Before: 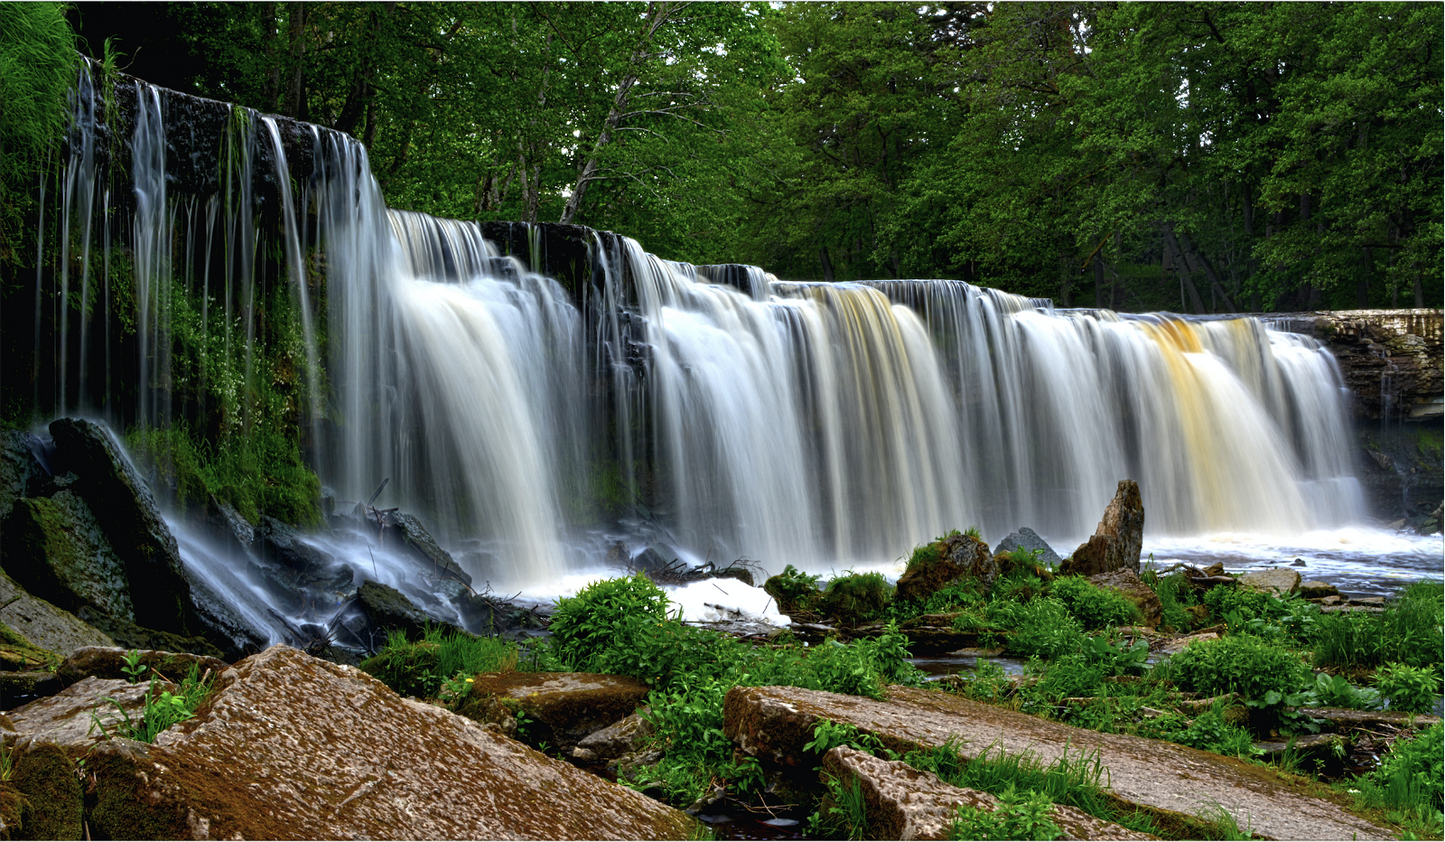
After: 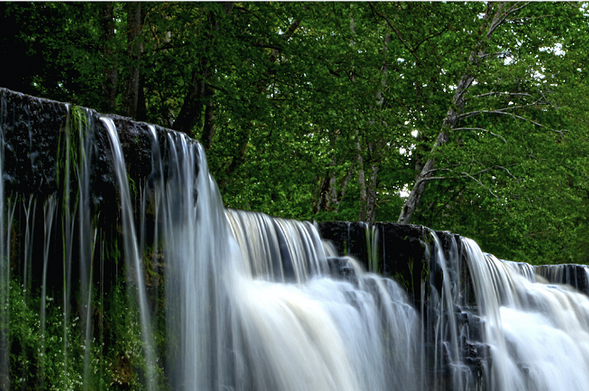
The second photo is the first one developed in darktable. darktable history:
crop and rotate: left 11.244%, top 0.103%, right 47.964%, bottom 53.388%
